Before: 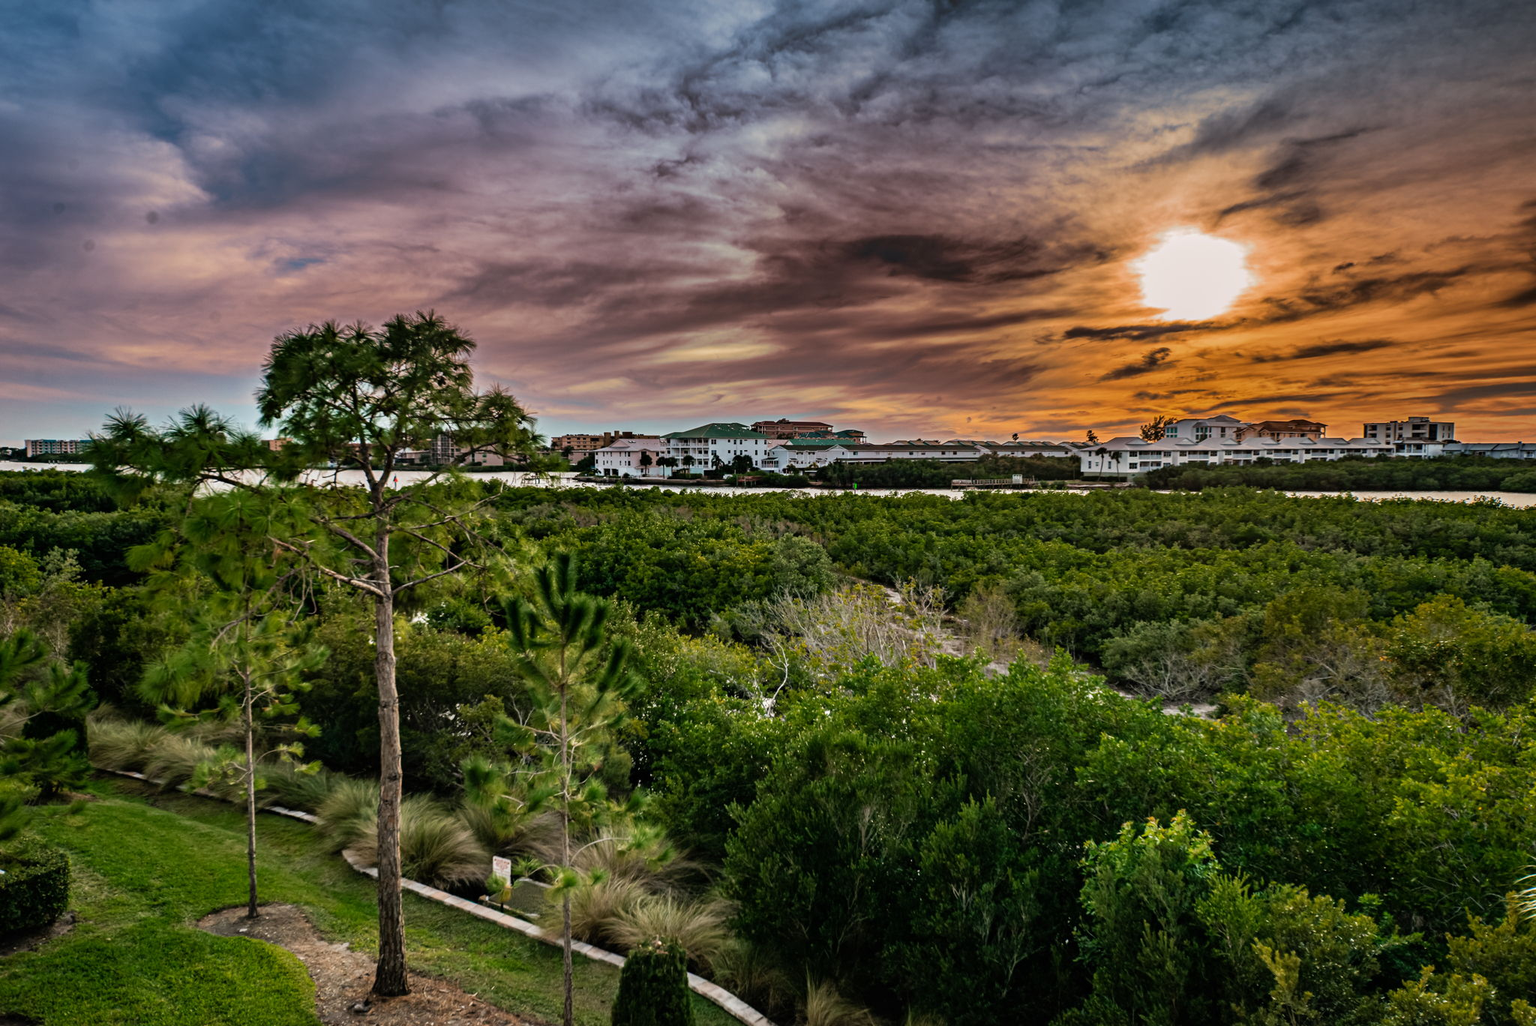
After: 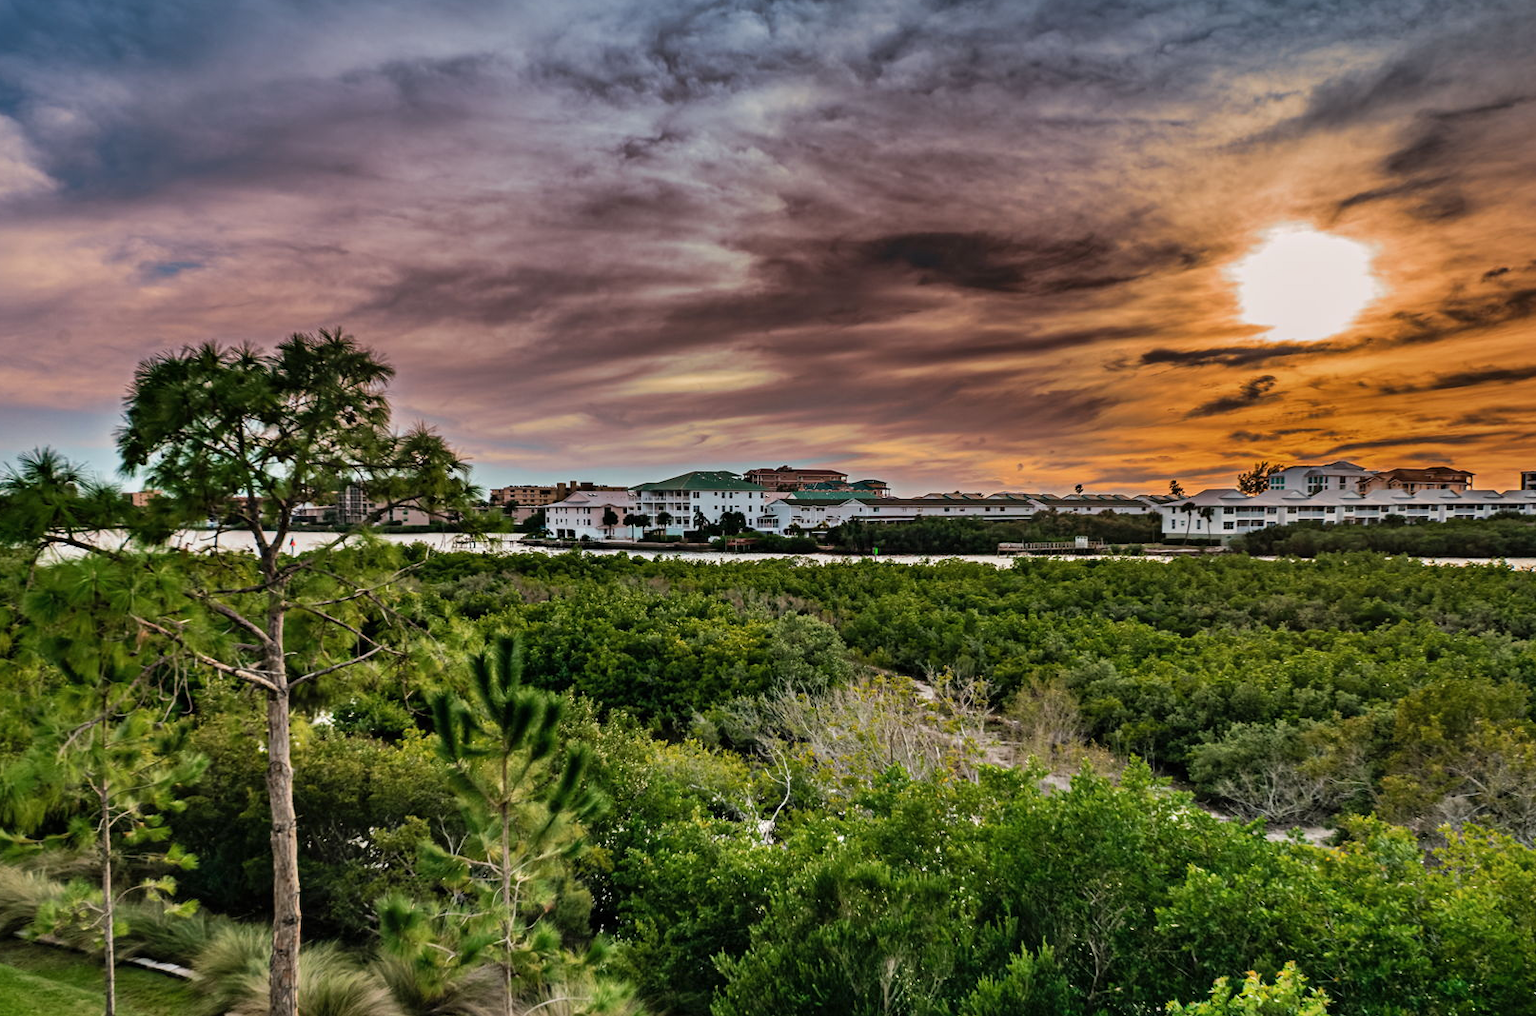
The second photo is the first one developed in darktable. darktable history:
shadows and highlights: low approximation 0.01, soften with gaussian
crop and rotate: left 10.77%, top 5.1%, right 10.41%, bottom 16.76%
